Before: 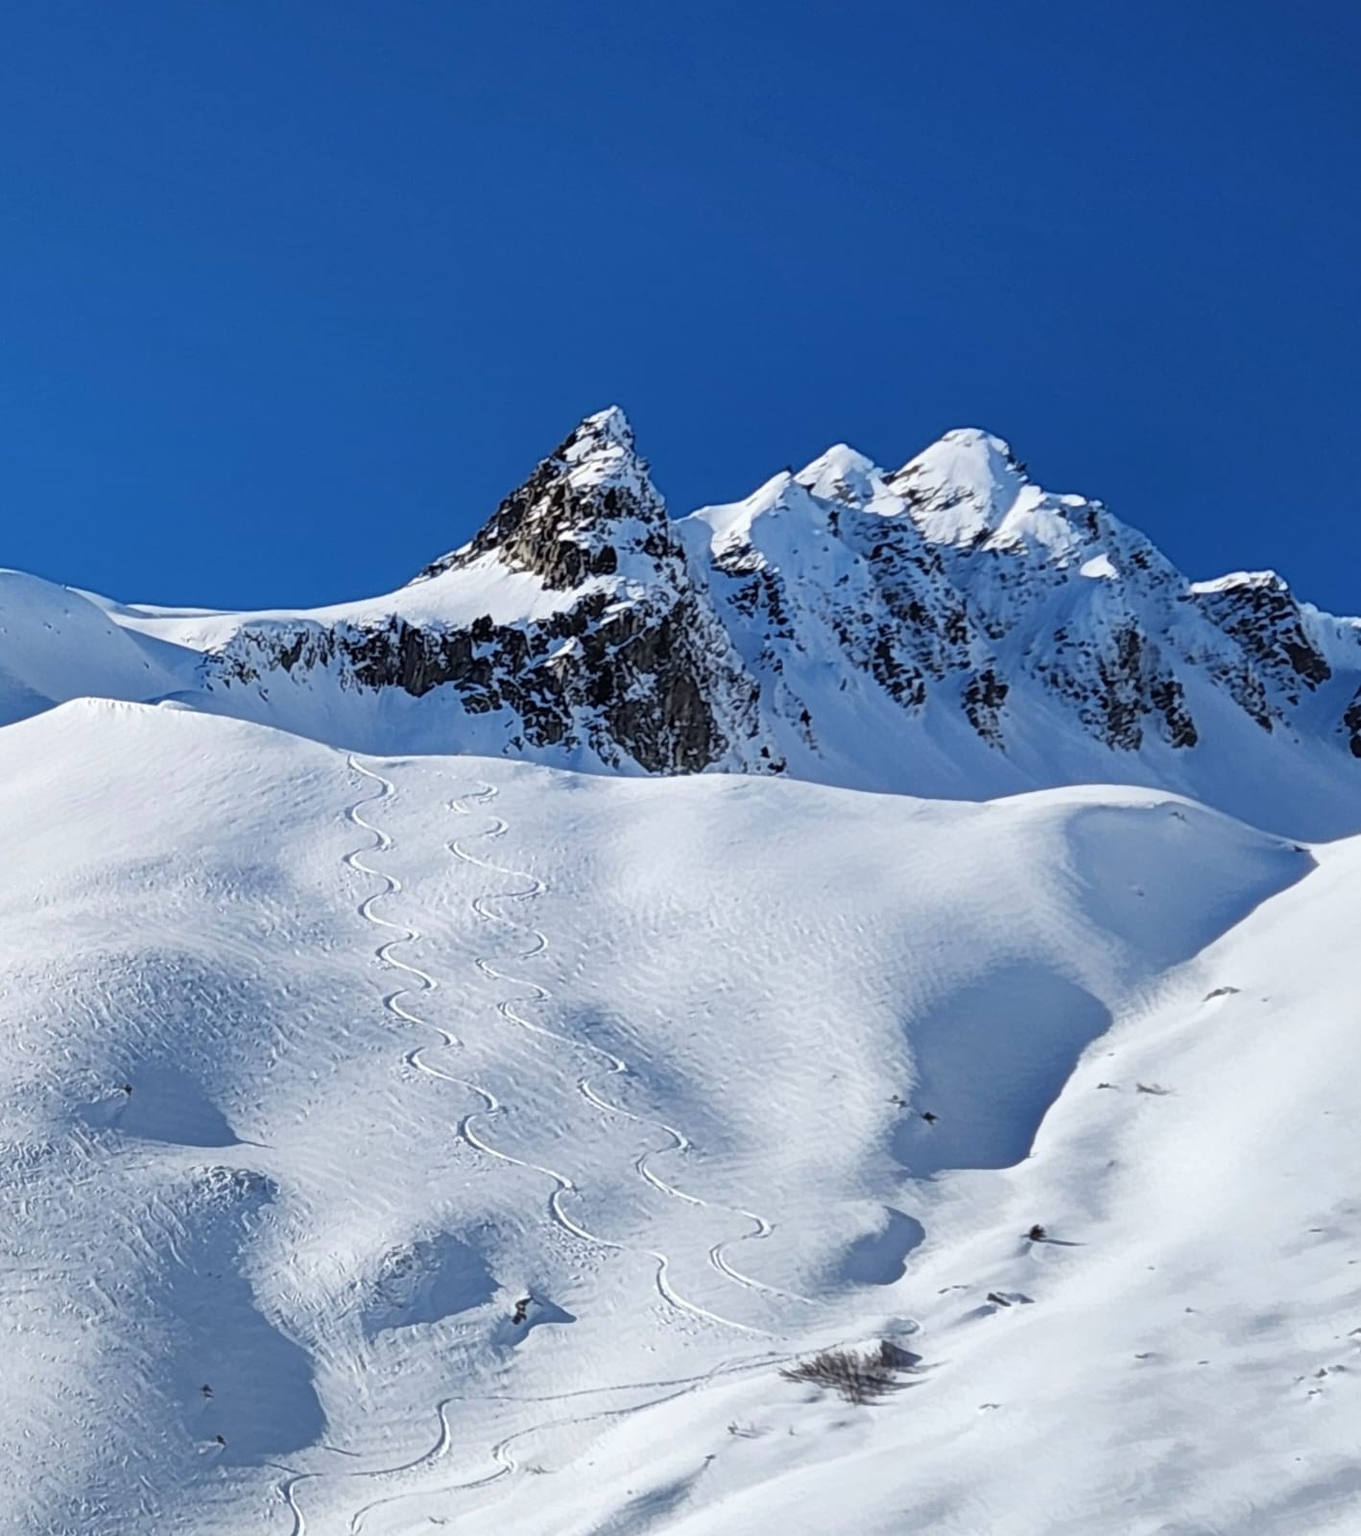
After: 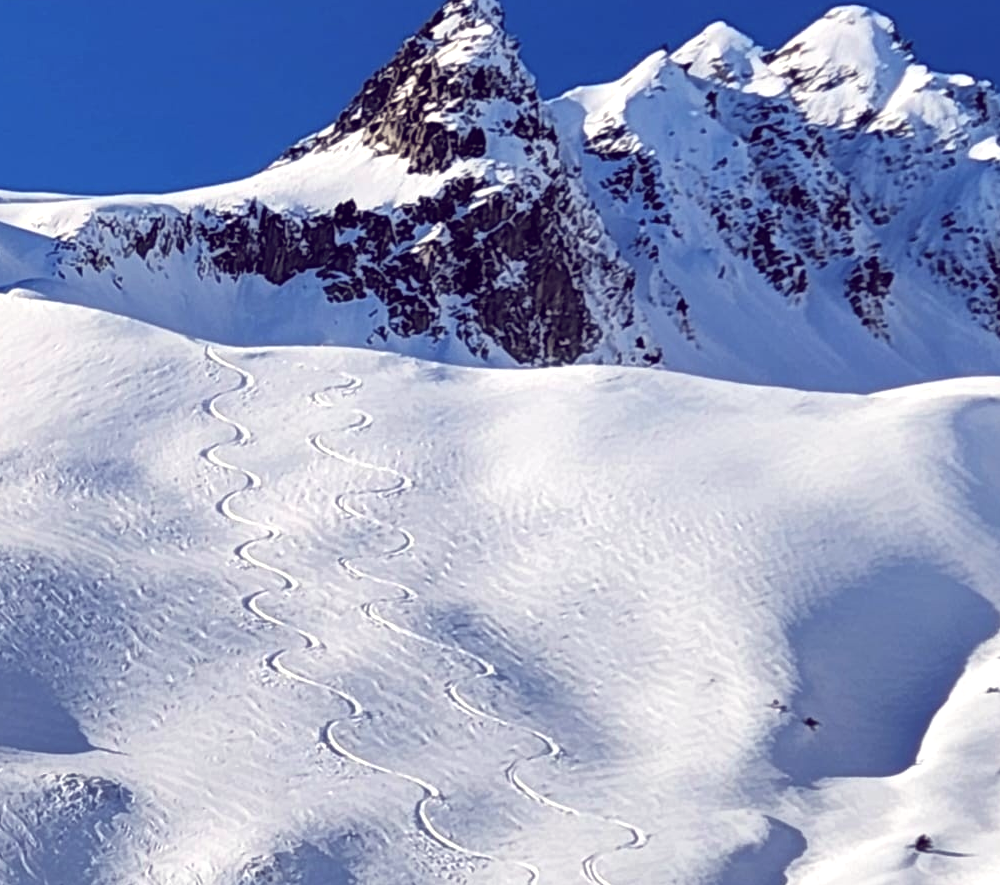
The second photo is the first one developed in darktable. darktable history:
crop: left 11.123%, top 27.61%, right 18.3%, bottom 17.034%
color balance: lift [1.001, 0.997, 0.99, 1.01], gamma [1.007, 1, 0.975, 1.025], gain [1, 1.065, 1.052, 0.935], contrast 13.25%
